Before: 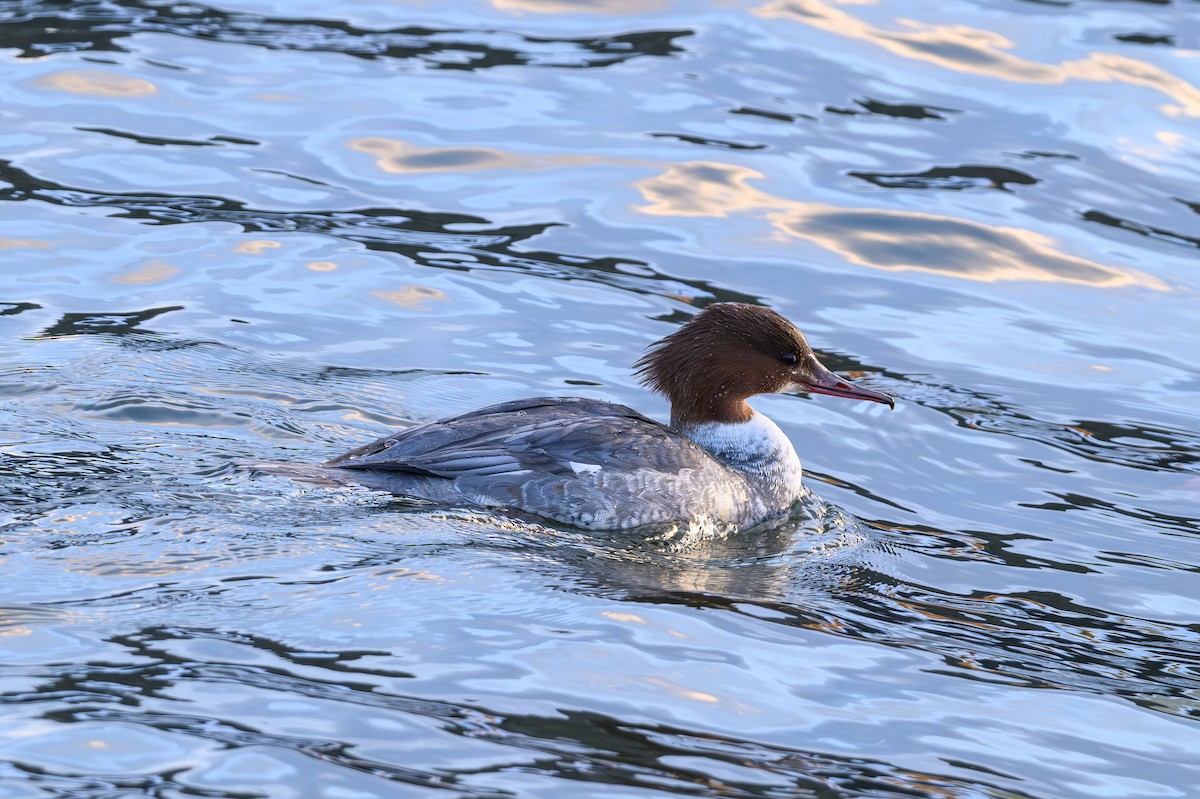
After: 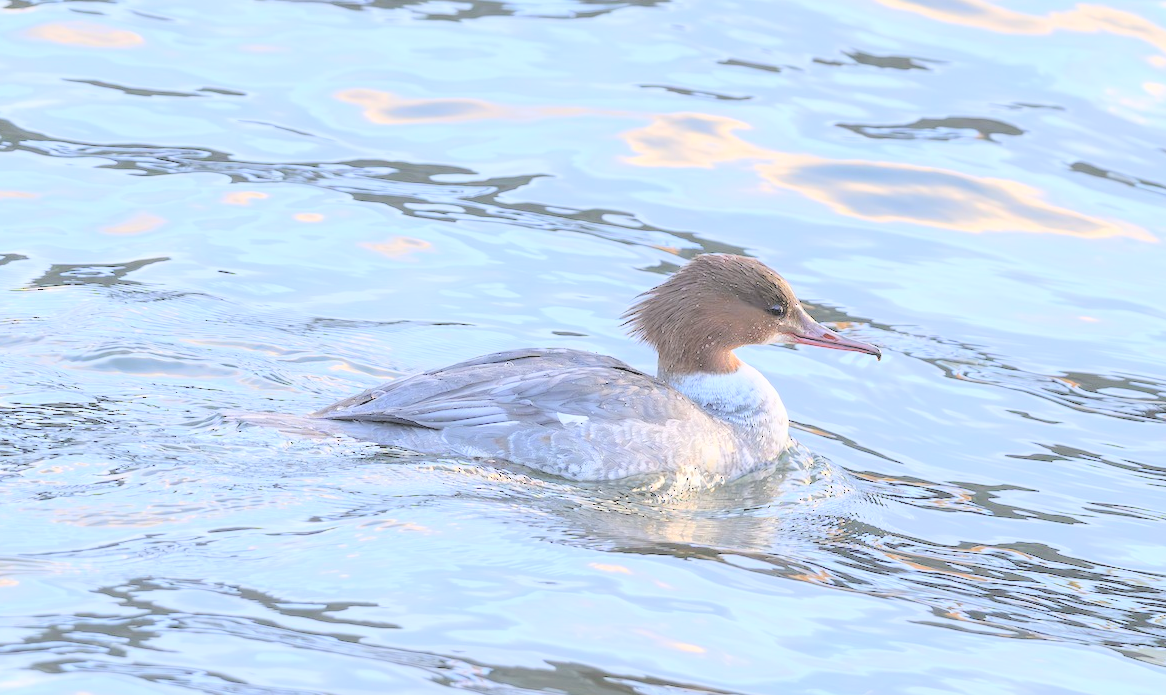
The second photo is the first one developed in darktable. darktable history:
contrast brightness saturation: brightness 0.993
crop: left 1.155%, top 6.153%, right 1.625%, bottom 6.848%
exposure: compensate highlight preservation false
